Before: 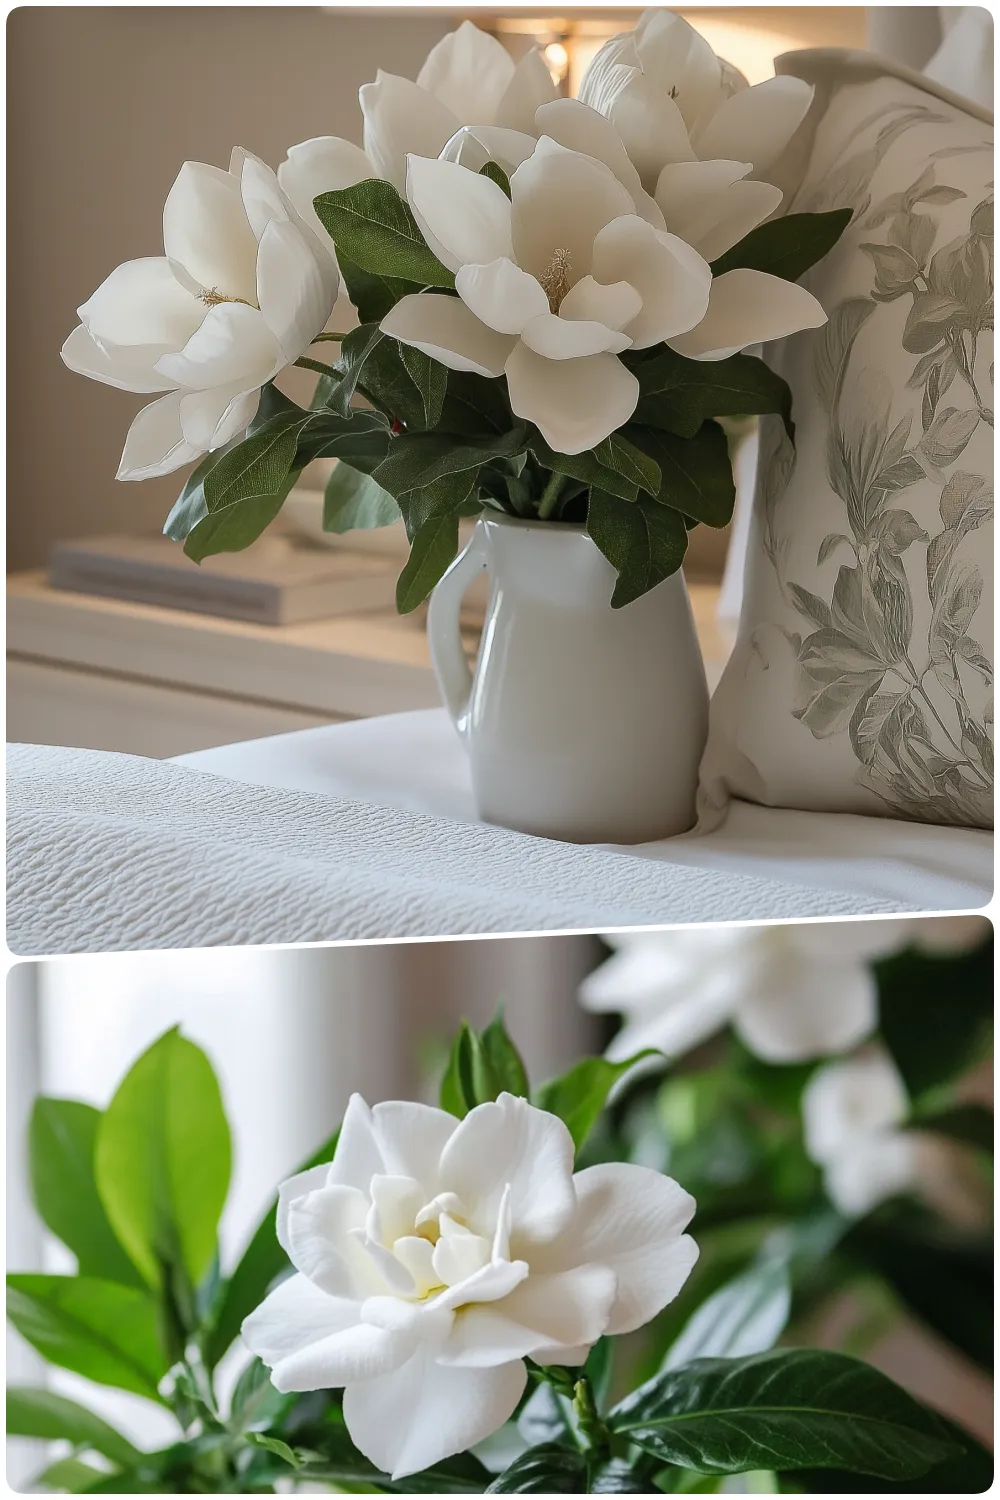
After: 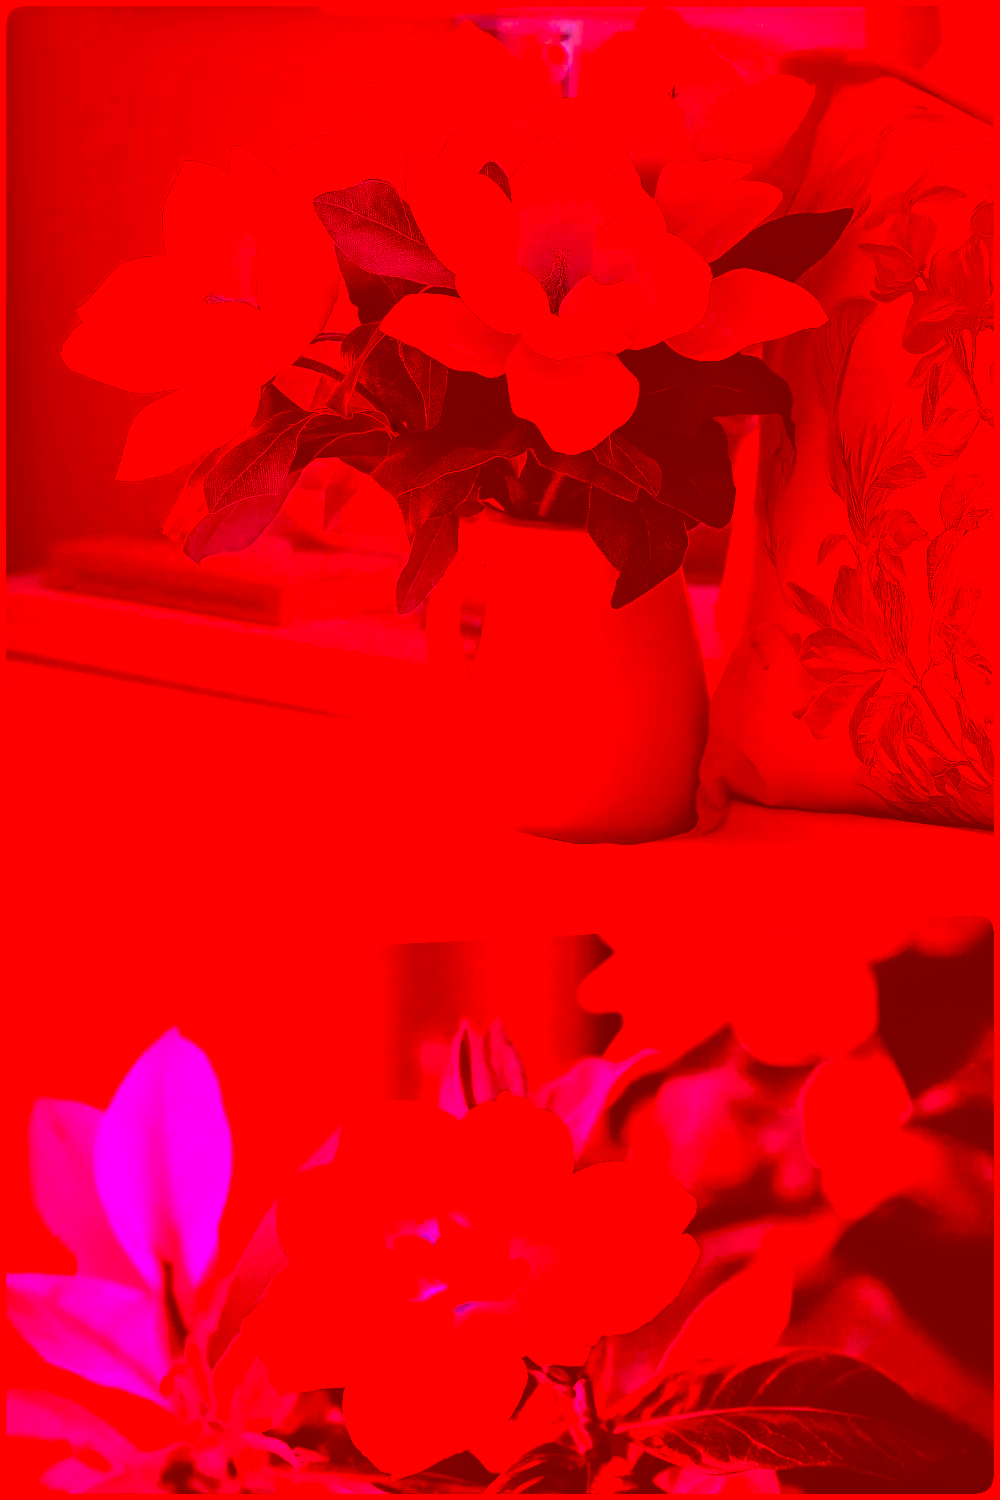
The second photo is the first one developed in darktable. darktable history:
filmic rgb: middle gray luminance 29%, black relative exposure -10.3 EV, white relative exposure 5.5 EV, threshold 6 EV, target black luminance 0%, hardness 3.95, latitude 2.04%, contrast 1.132, highlights saturation mix 5%, shadows ↔ highlights balance 15.11%, add noise in highlights 0, preserve chrominance no, color science v3 (2019), use custom middle-gray values true, iterations of high-quality reconstruction 0, contrast in highlights soft, enable highlight reconstruction true
color correction: highlights a* -39.68, highlights b* -40, shadows a* -40, shadows b* -40, saturation -3
